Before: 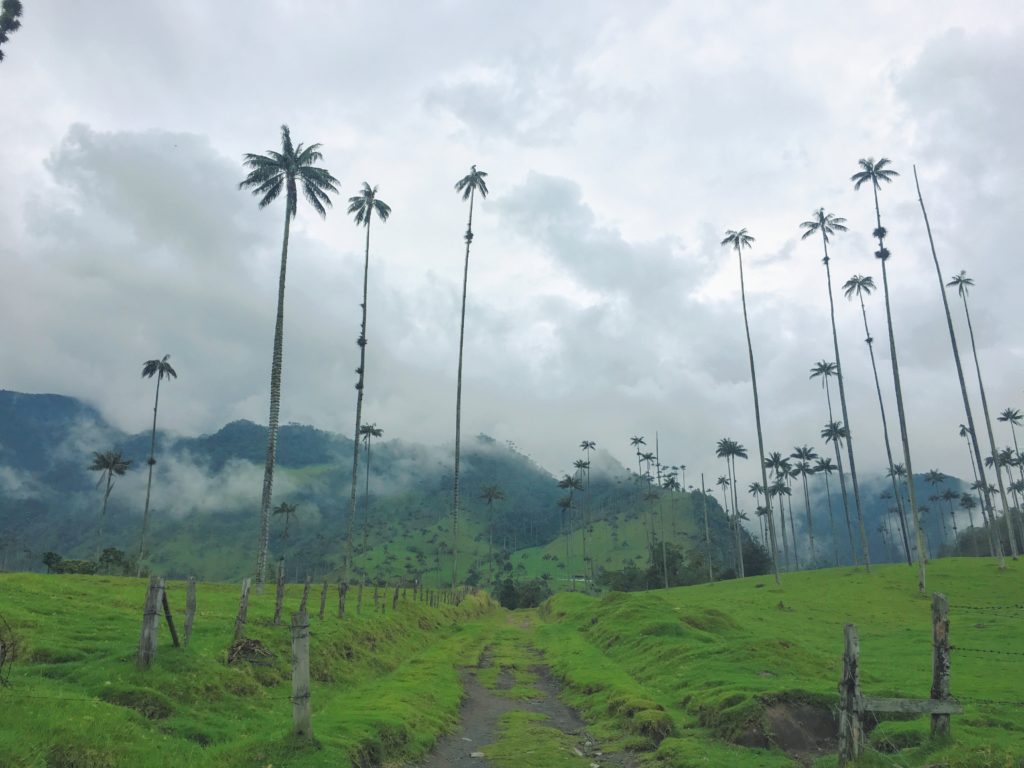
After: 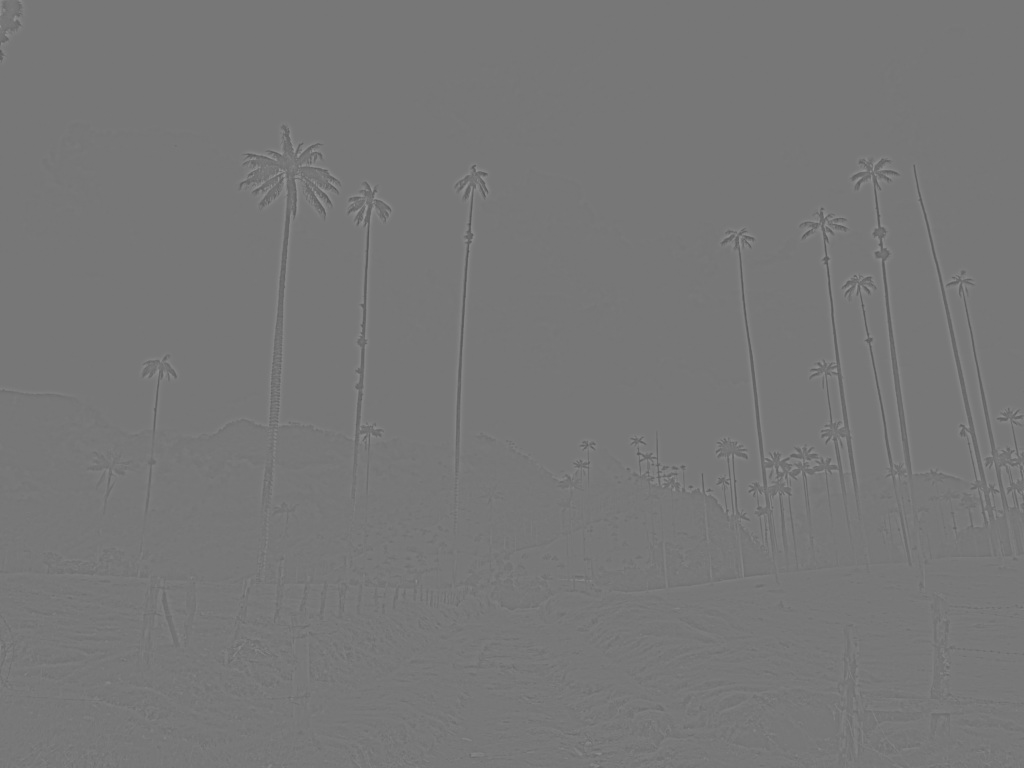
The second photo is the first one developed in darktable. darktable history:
exposure: black level correction -0.015, exposure -0.125 EV, compensate highlight preservation false
highpass: sharpness 9.84%, contrast boost 9.94%
